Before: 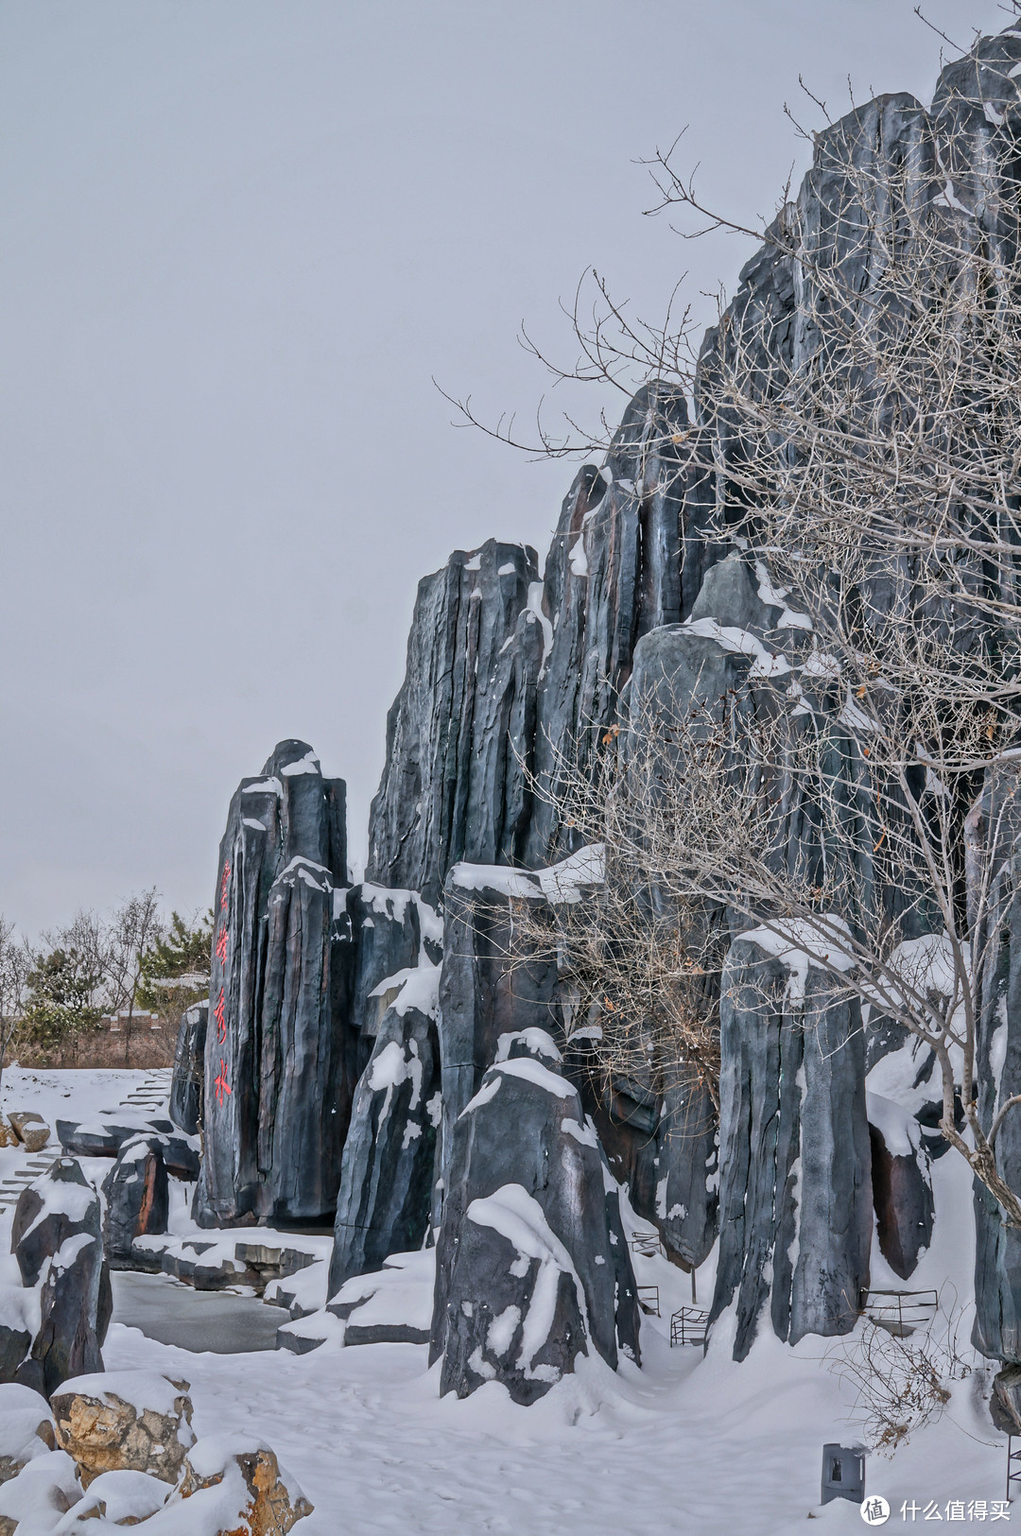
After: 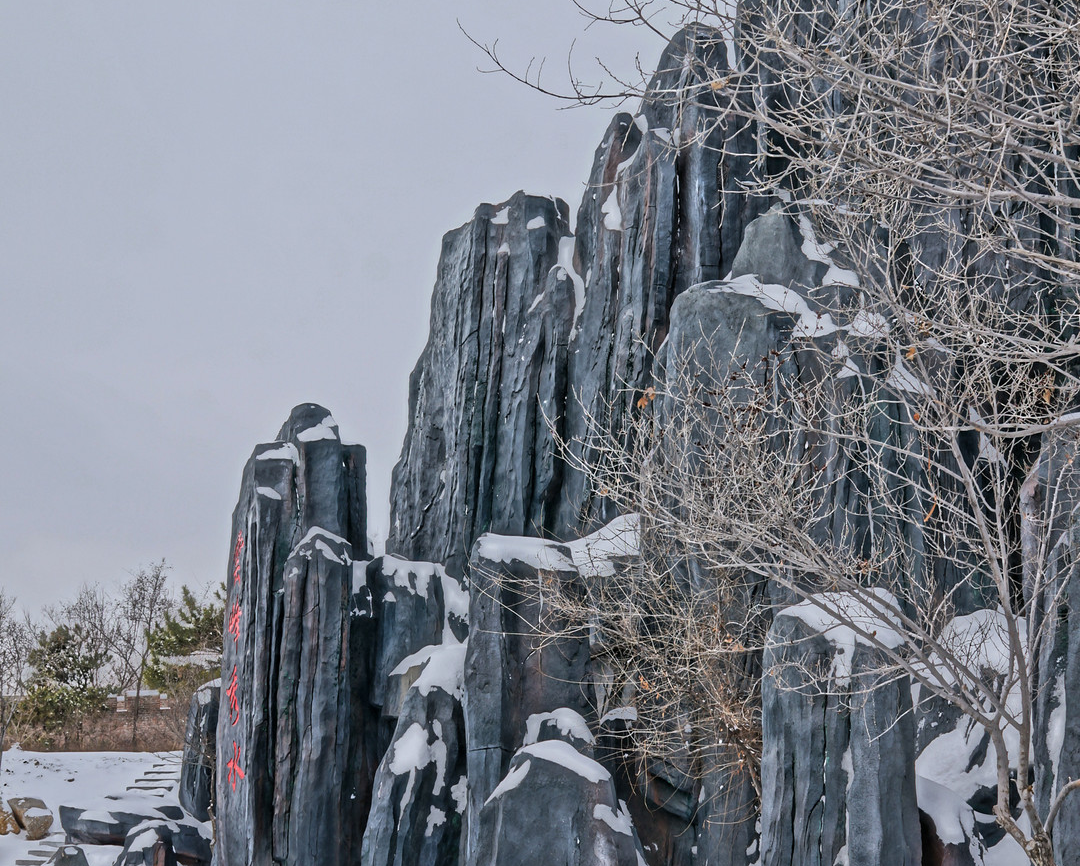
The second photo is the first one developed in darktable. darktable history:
crop and rotate: top 23.382%, bottom 23.325%
